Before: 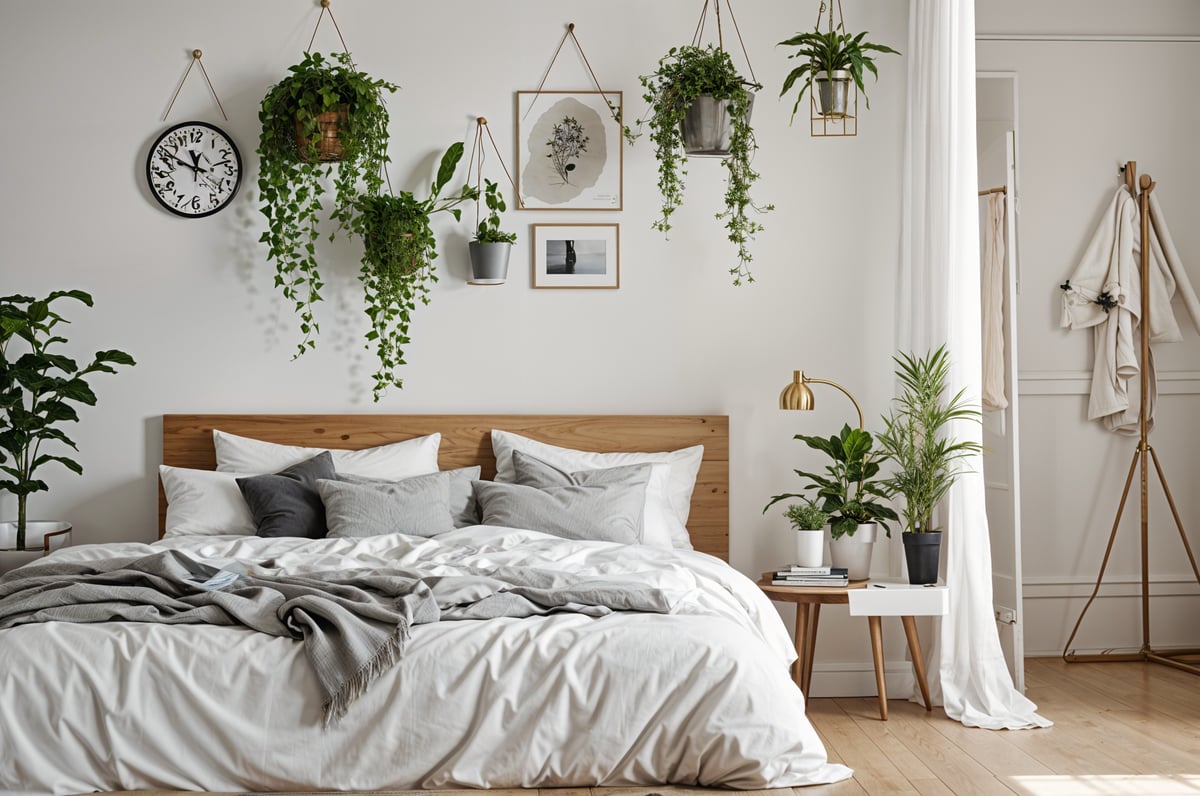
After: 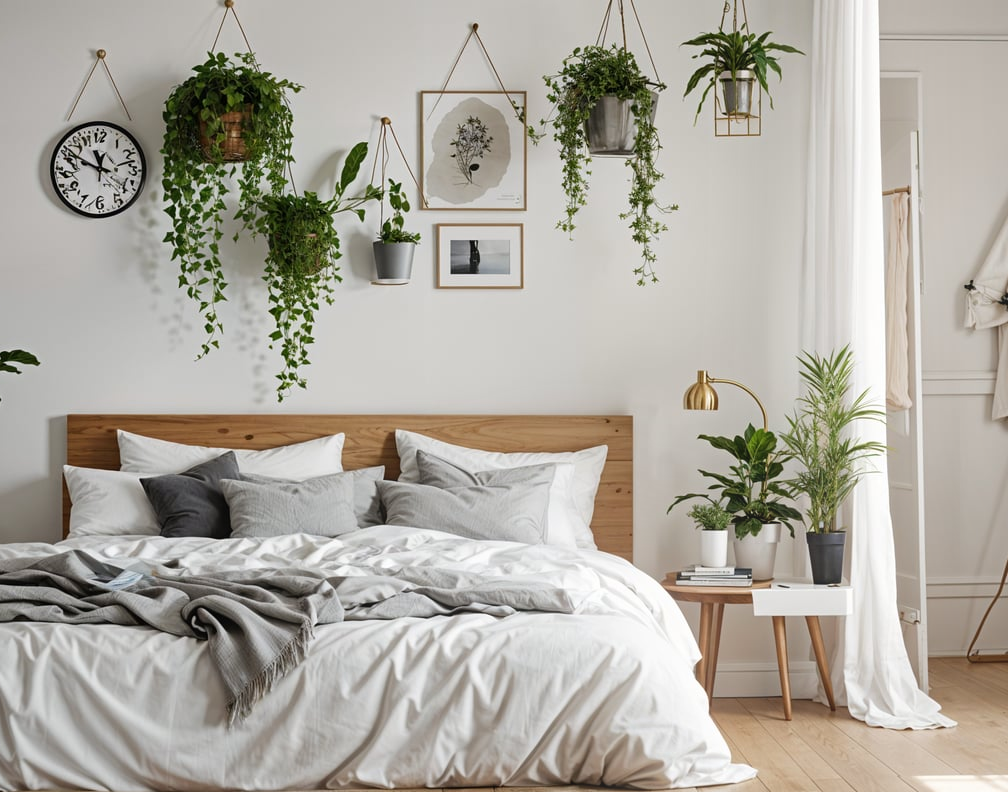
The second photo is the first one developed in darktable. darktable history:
bloom: size 15%, threshold 97%, strength 7%
crop: left 8.026%, right 7.374%
